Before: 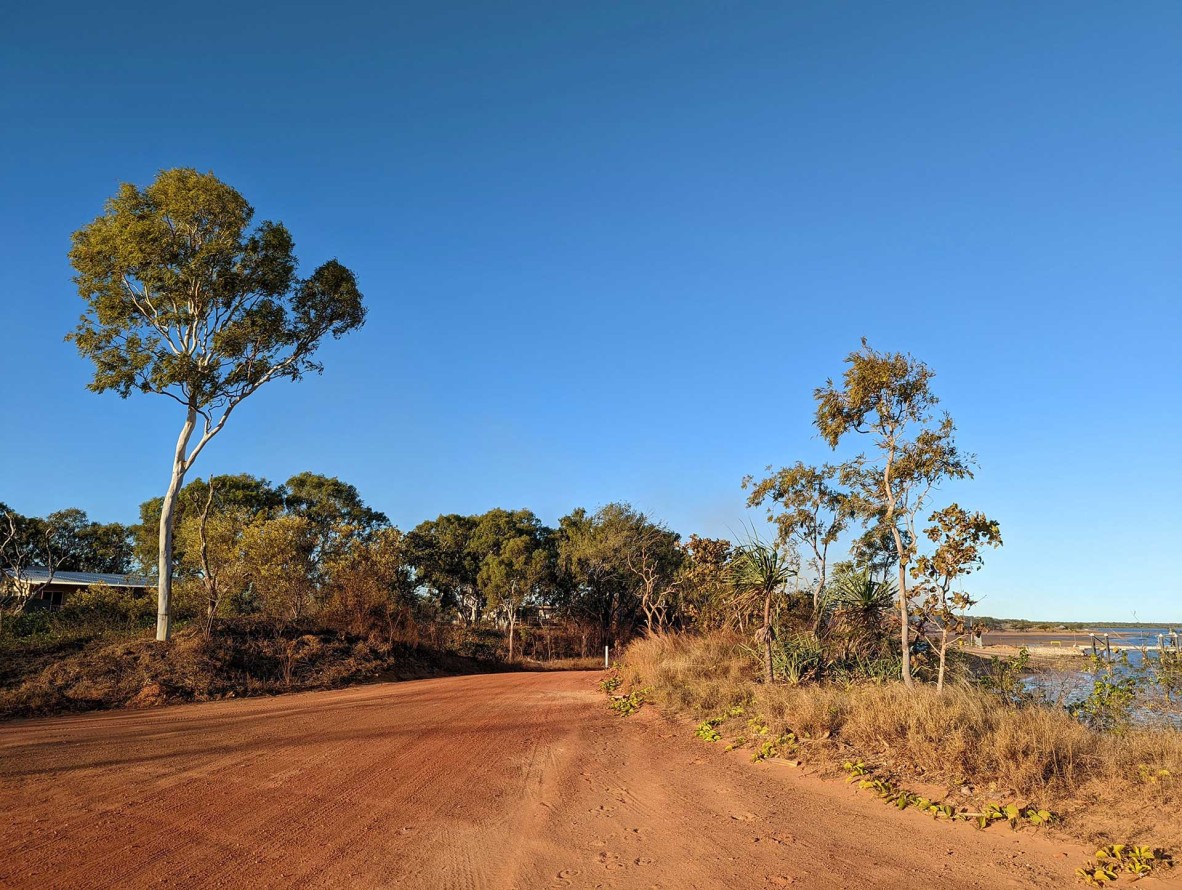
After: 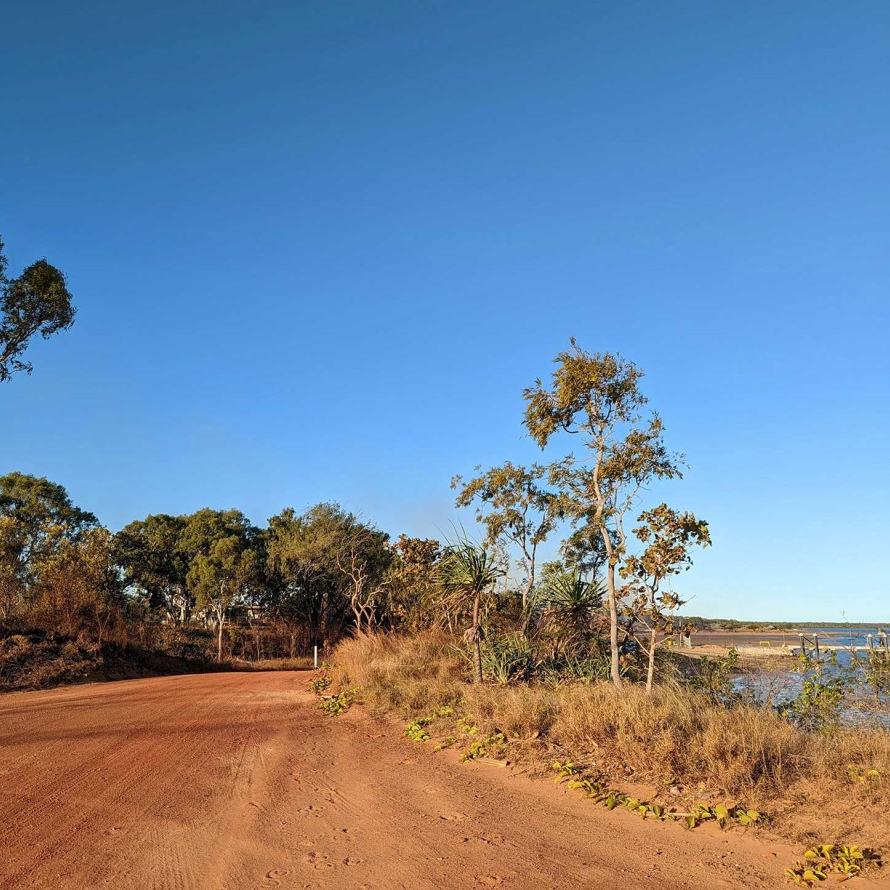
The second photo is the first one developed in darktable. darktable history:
crop and rotate: left 24.626%
tone equalizer: edges refinement/feathering 500, mask exposure compensation -1.57 EV, preserve details guided filter
